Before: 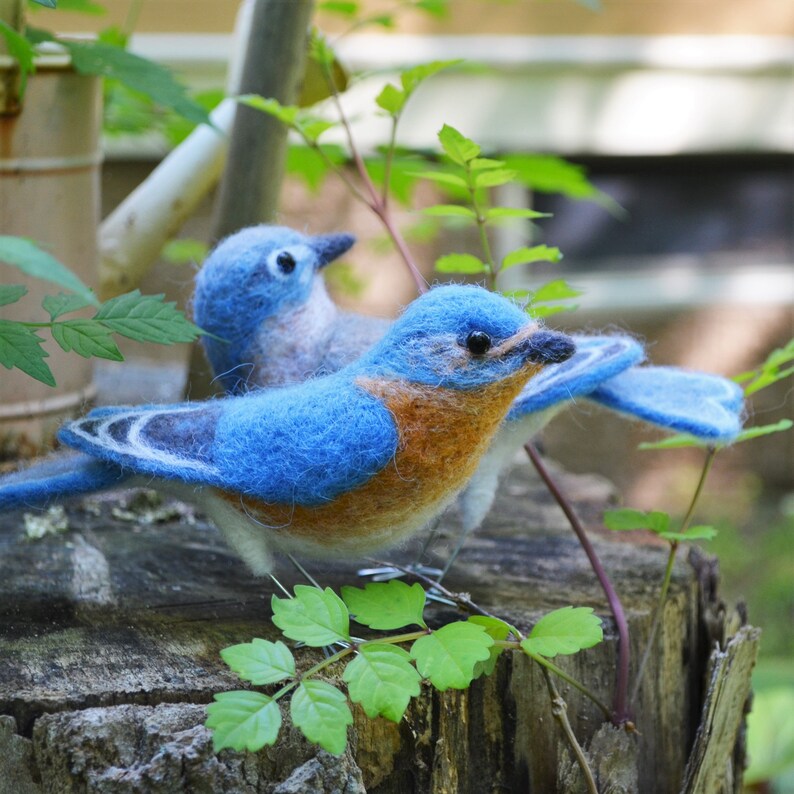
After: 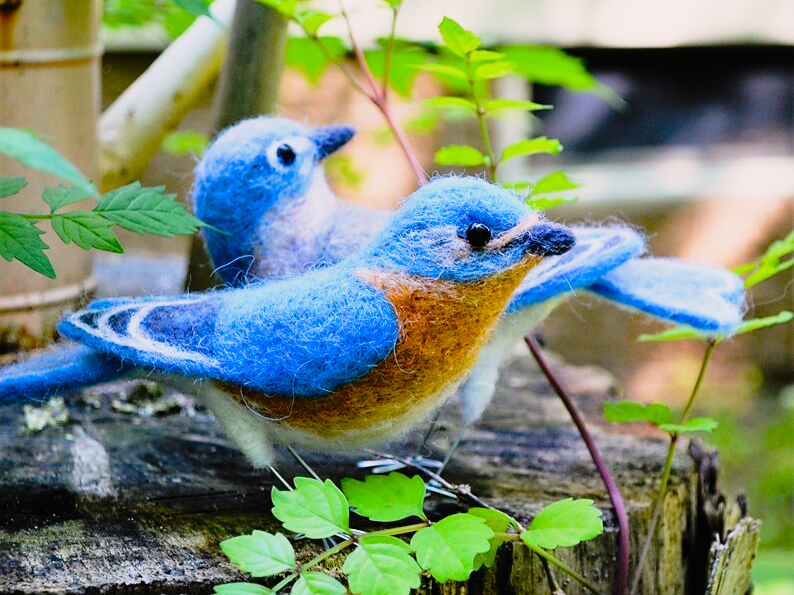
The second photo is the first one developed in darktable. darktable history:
sharpen: radius 1.593, amount 0.362, threshold 1.329
exposure: exposure -0.175 EV, compensate highlight preservation false
color correction: highlights a* 3.26, highlights b* 2.06, saturation 1.18
color balance rgb: perceptual saturation grading › global saturation 20%, perceptual saturation grading › highlights -25.878%, perceptual saturation grading › shadows 50.191%, perceptual brilliance grading › global brilliance 12.046%
tone curve: curves: ch0 [(0, 0.009) (0.105, 0.08) (0.195, 0.18) (0.283, 0.316) (0.384, 0.434) (0.485, 0.531) (0.638, 0.69) (0.81, 0.872) (1, 0.977)]; ch1 [(0, 0) (0.161, 0.092) (0.35, 0.33) (0.379, 0.401) (0.456, 0.469) (0.502, 0.5) (0.525, 0.514) (0.586, 0.617) (0.635, 0.655) (1, 1)]; ch2 [(0, 0) (0.371, 0.362) (0.437, 0.437) (0.48, 0.49) (0.53, 0.515) (0.56, 0.571) (0.622, 0.606) (1, 1)], preserve colors none
crop: top 13.629%, bottom 11.377%
filmic rgb: black relative exposure -7.49 EV, white relative exposure 4.99 EV, hardness 3.35, contrast 1.297
